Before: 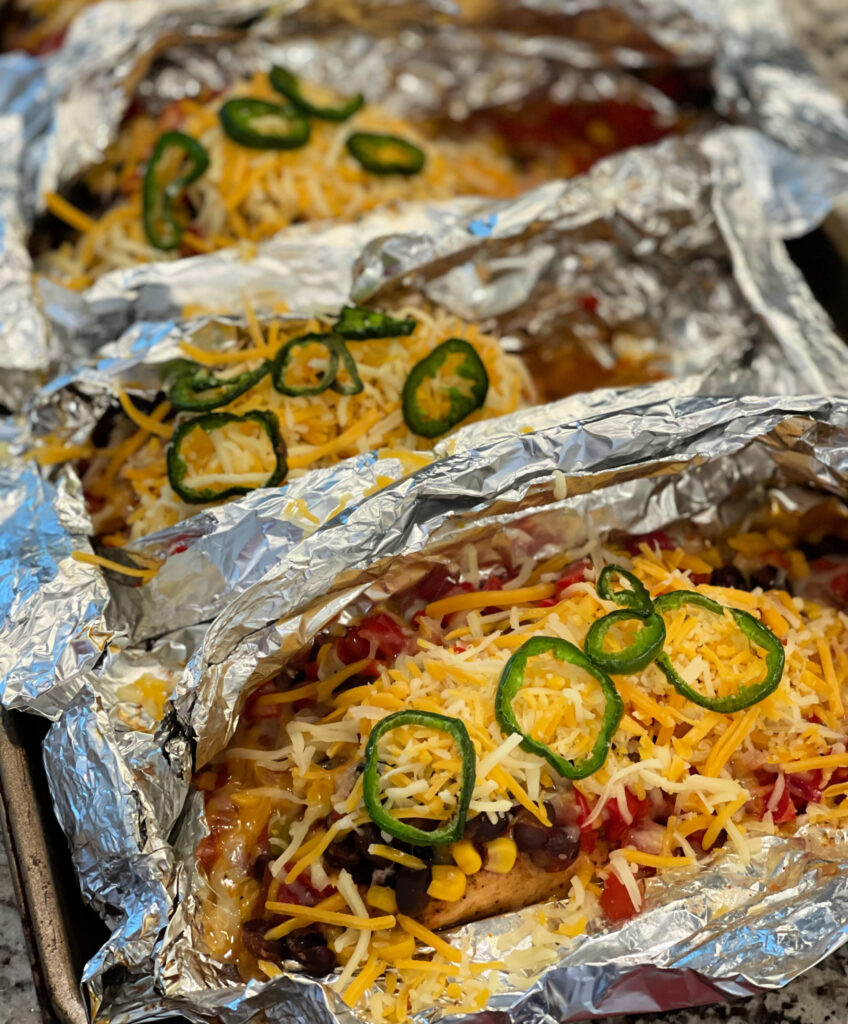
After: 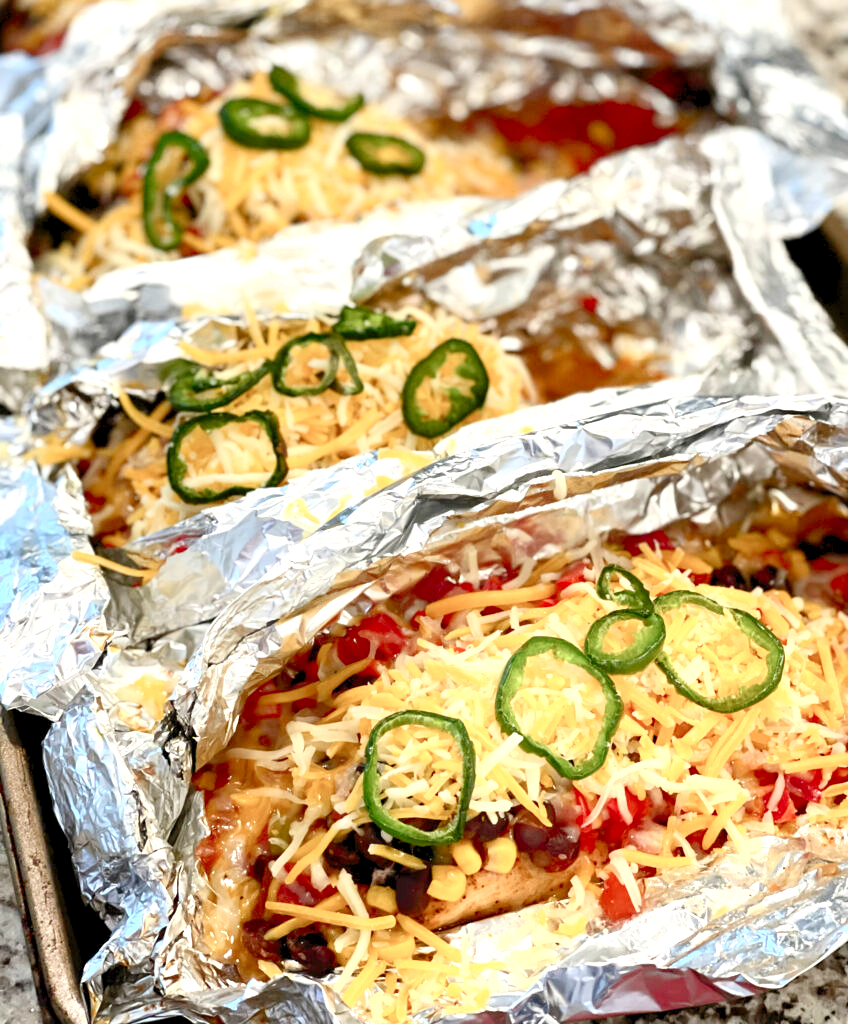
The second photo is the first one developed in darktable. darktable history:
levels: levels [0.008, 0.318, 0.836]
contrast brightness saturation: contrast 0.25, saturation -0.31
